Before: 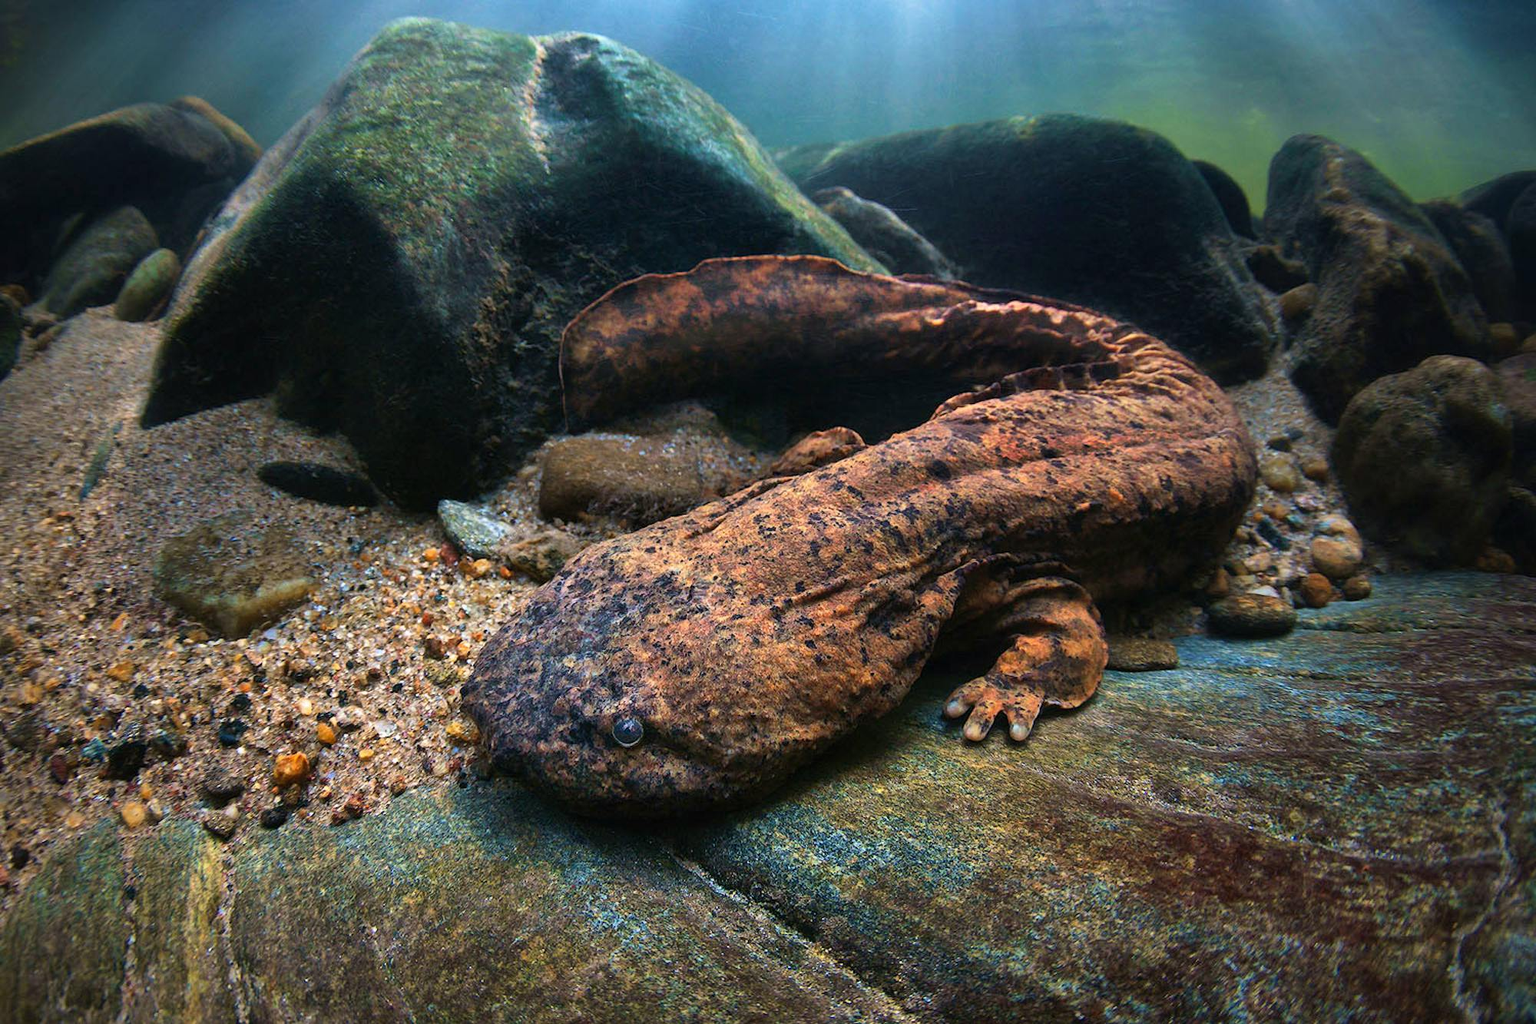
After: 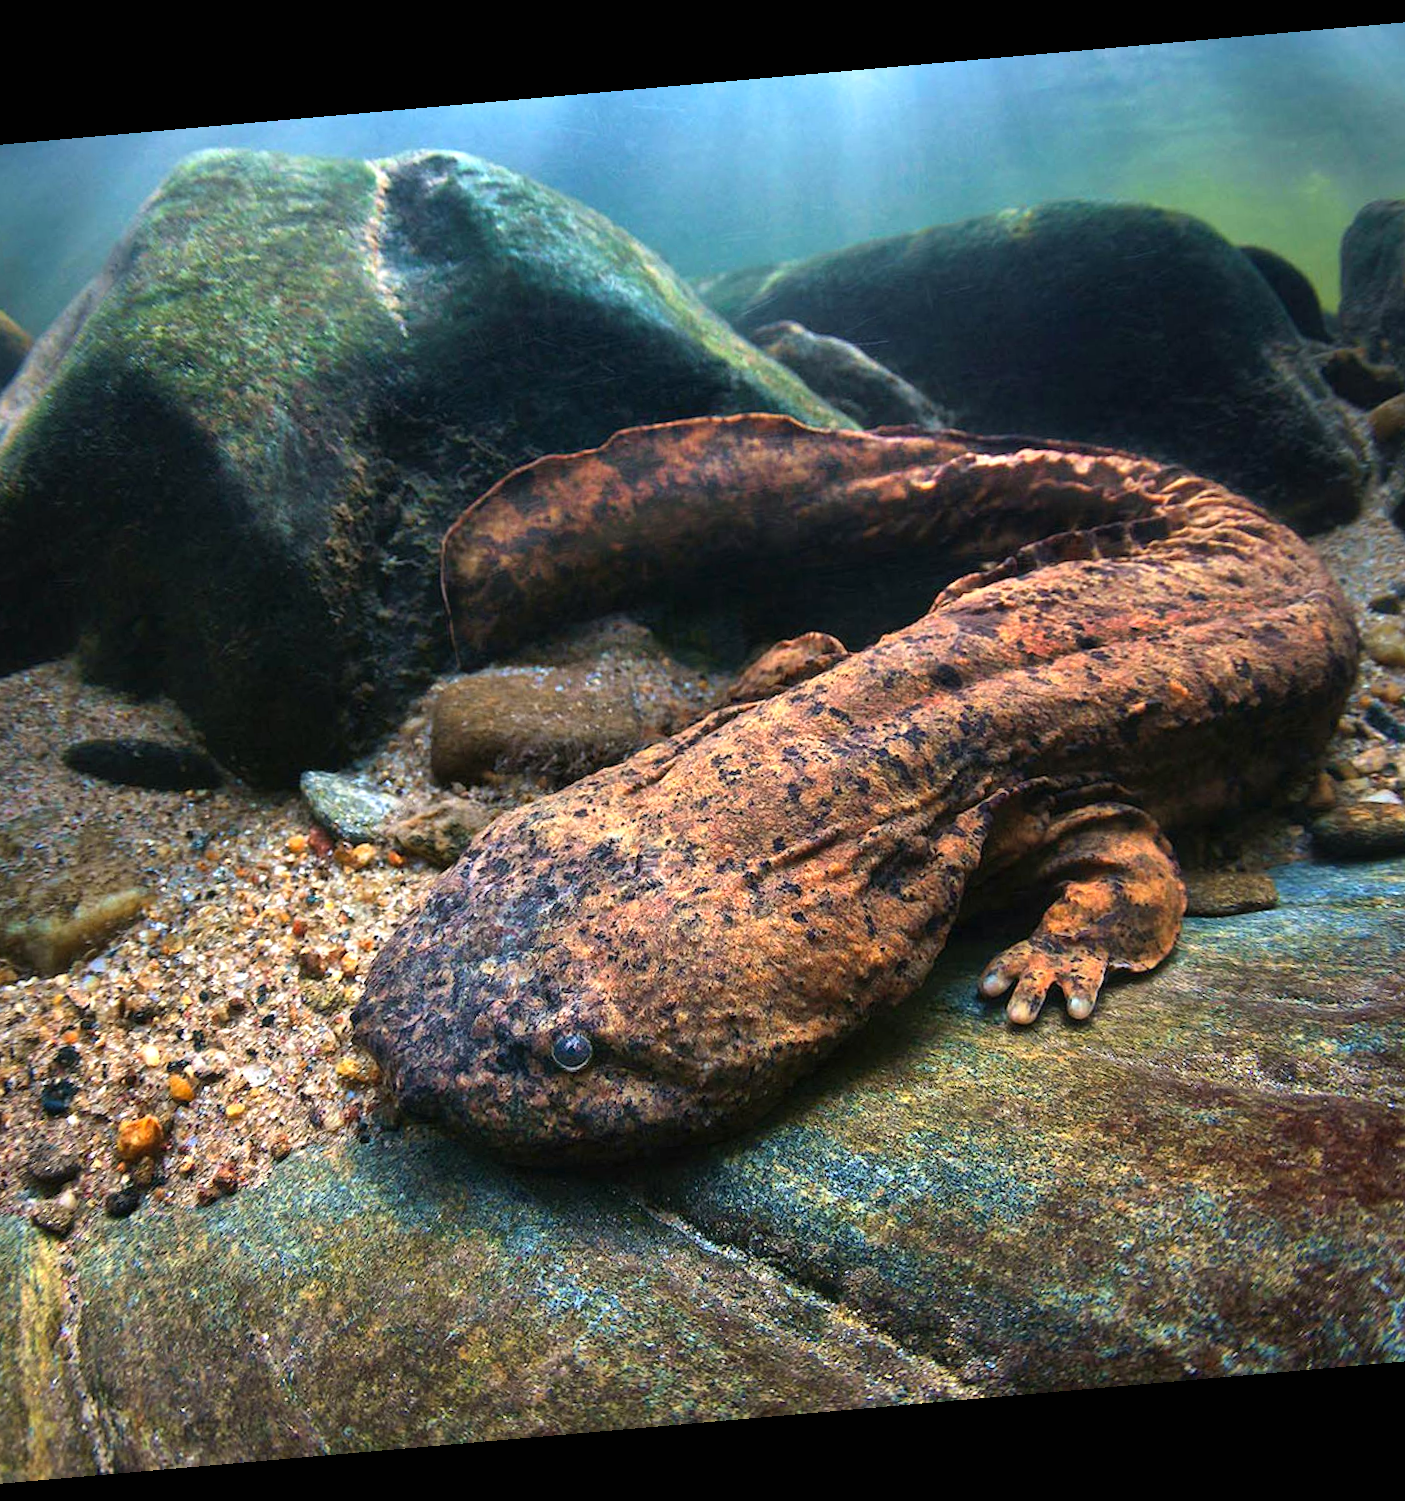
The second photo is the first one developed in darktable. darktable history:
exposure: black level correction 0, exposure 0.5 EV, compensate highlight preservation false
rotate and perspective: rotation -4.98°, automatic cropping off
crop: left 15.419%, right 17.914%
